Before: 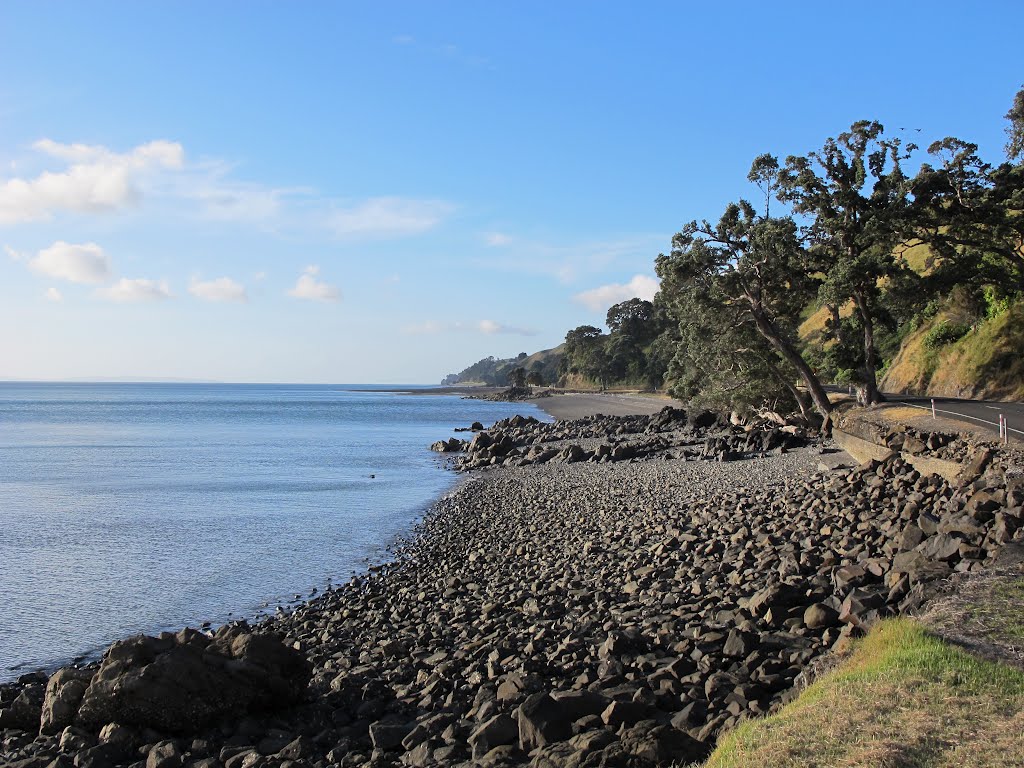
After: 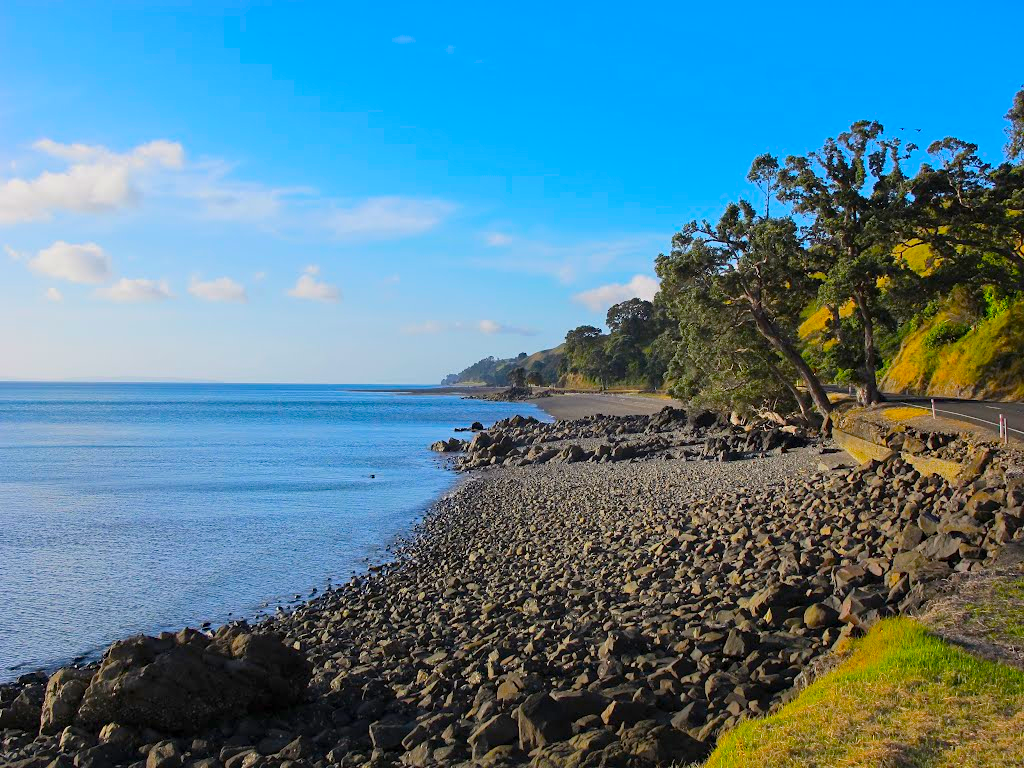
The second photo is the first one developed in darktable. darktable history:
color balance: input saturation 134.34%, contrast -10.04%, contrast fulcrum 19.67%, output saturation 133.51%
haze removal: compatibility mode true, adaptive false
